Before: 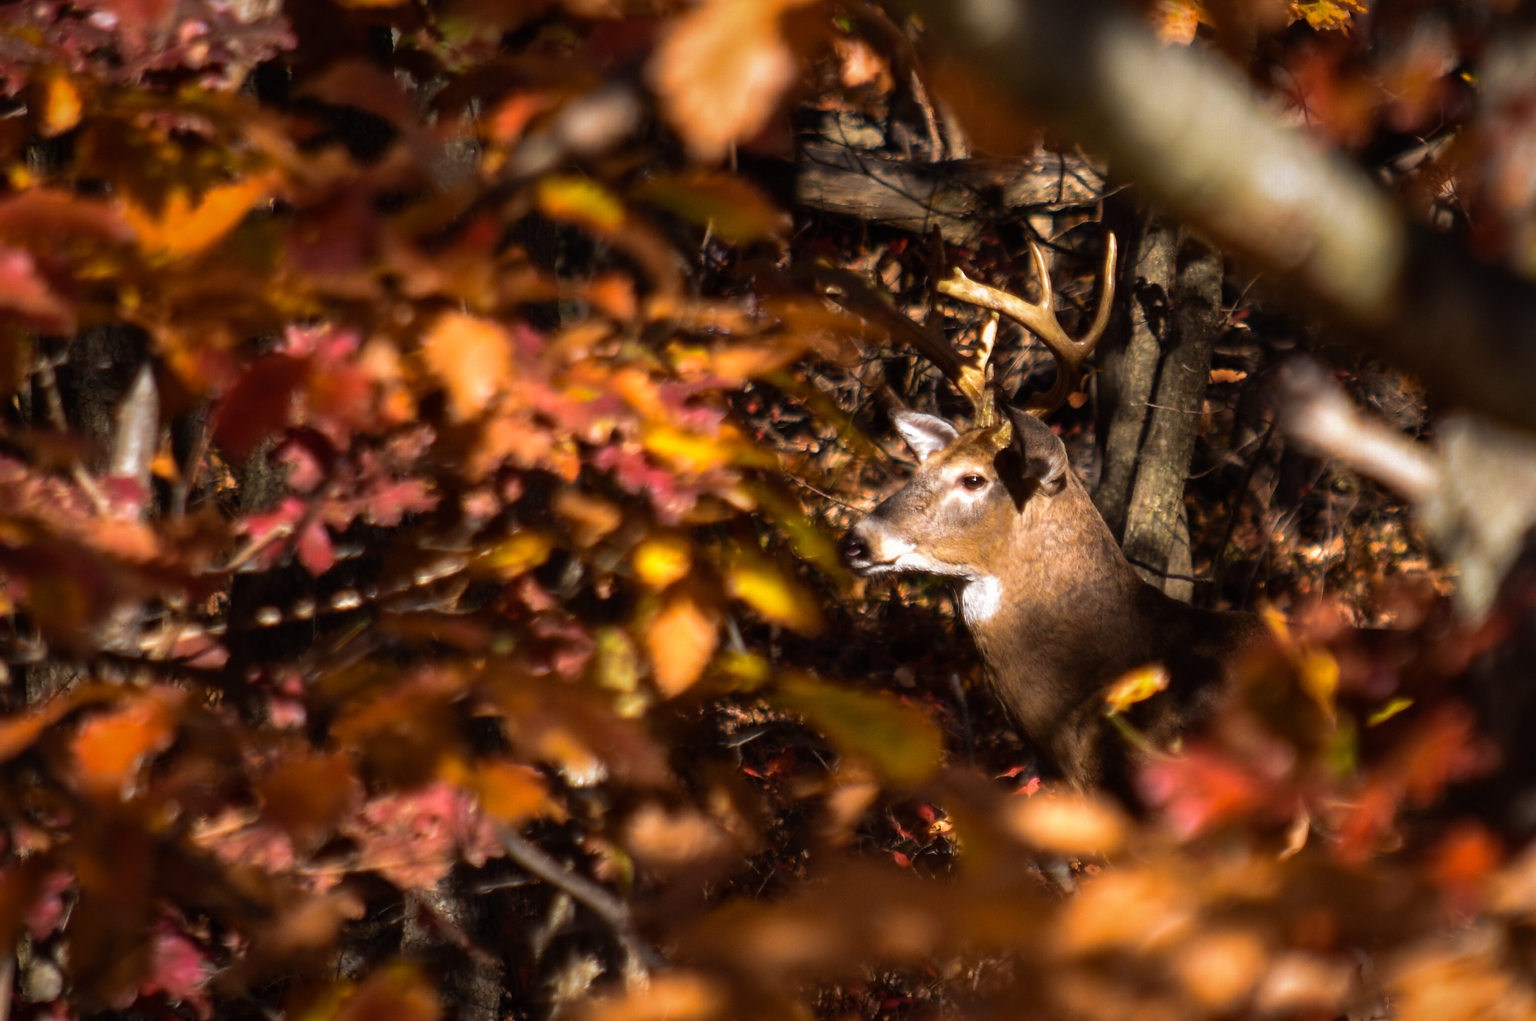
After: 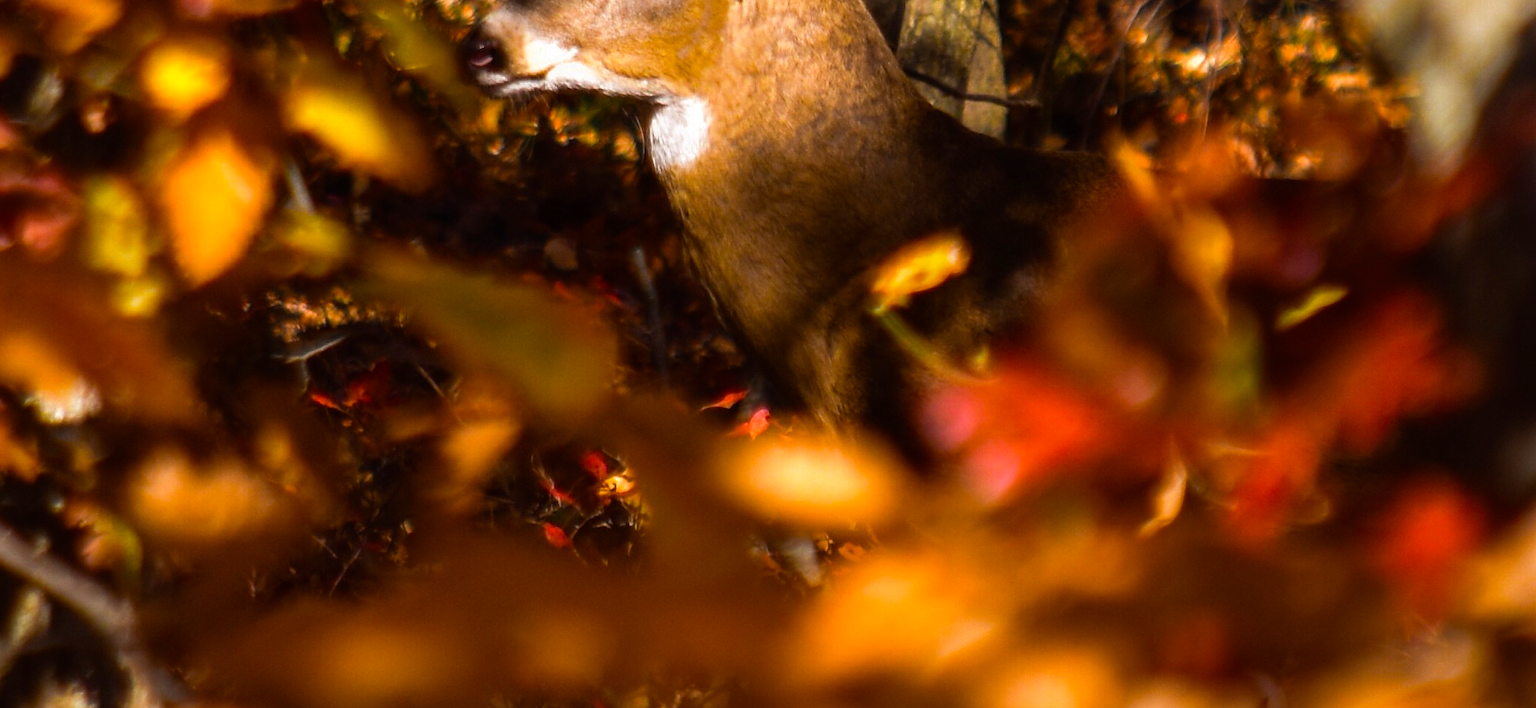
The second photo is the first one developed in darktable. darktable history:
velvia: strength 31.94%, mid-tones bias 0.201
crop and rotate: left 35.319%, top 50.293%, bottom 4.863%
